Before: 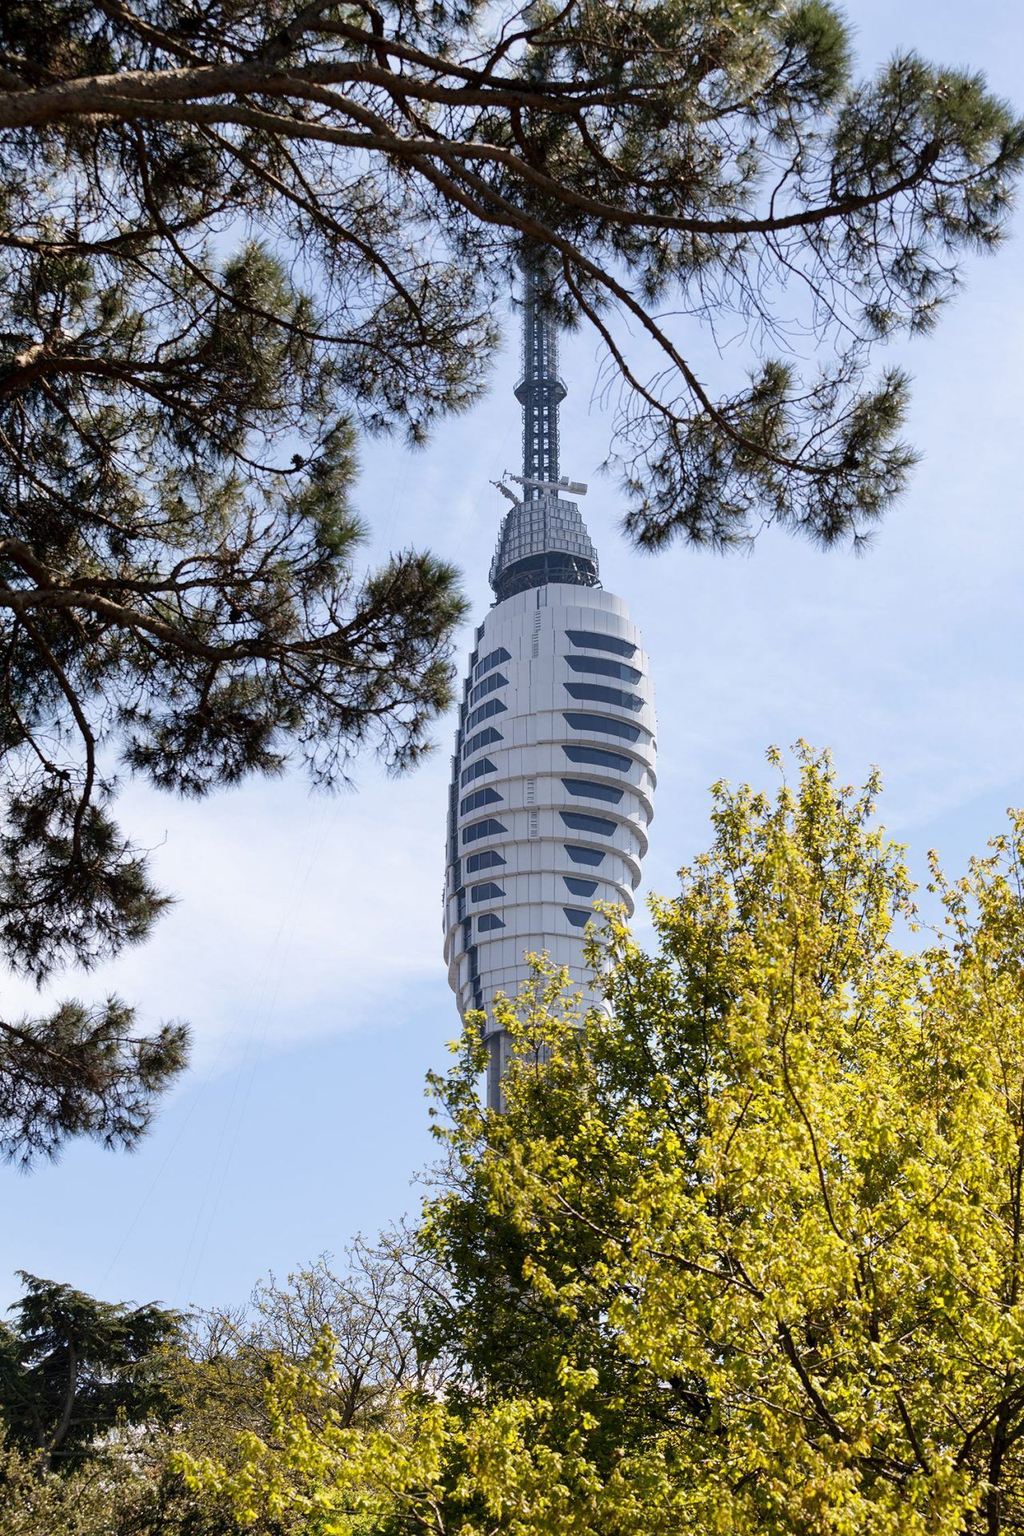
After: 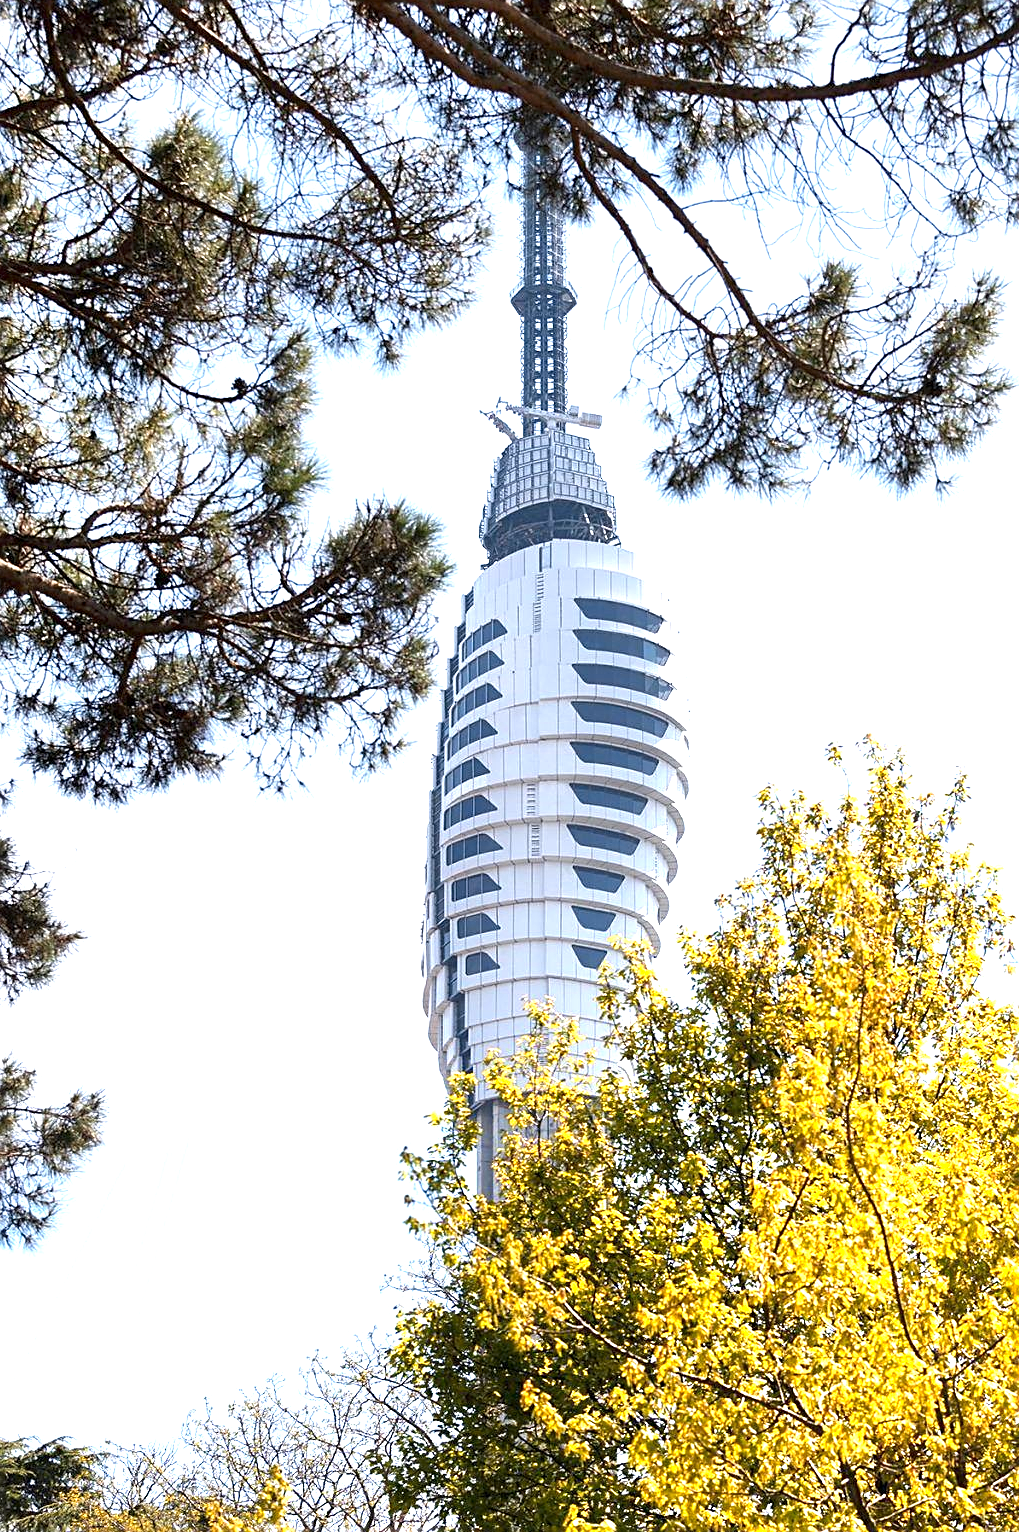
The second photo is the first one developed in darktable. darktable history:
color zones: curves: ch1 [(0.239, 0.552) (0.75, 0.5)]; ch2 [(0.25, 0.462) (0.749, 0.457)]
crop and rotate: left 10.39%, top 9.903%, right 9.982%, bottom 10.27%
exposure: exposure 1.246 EV, compensate highlight preservation false
sharpen: on, module defaults
